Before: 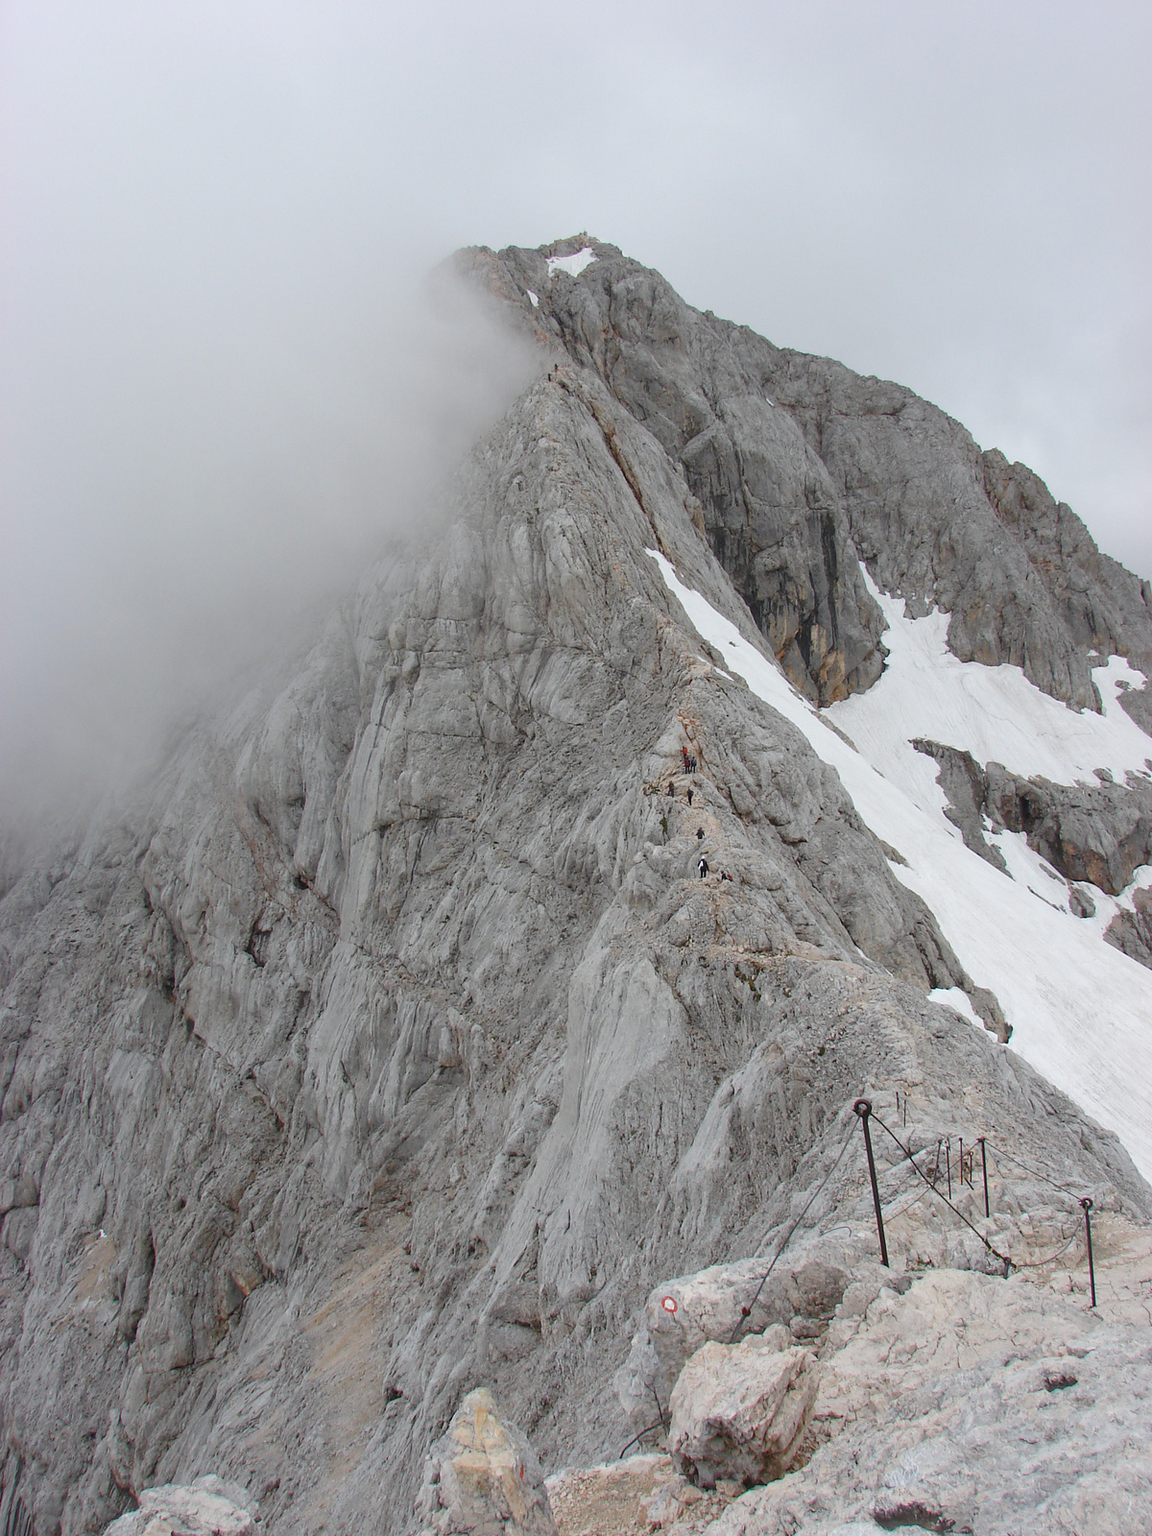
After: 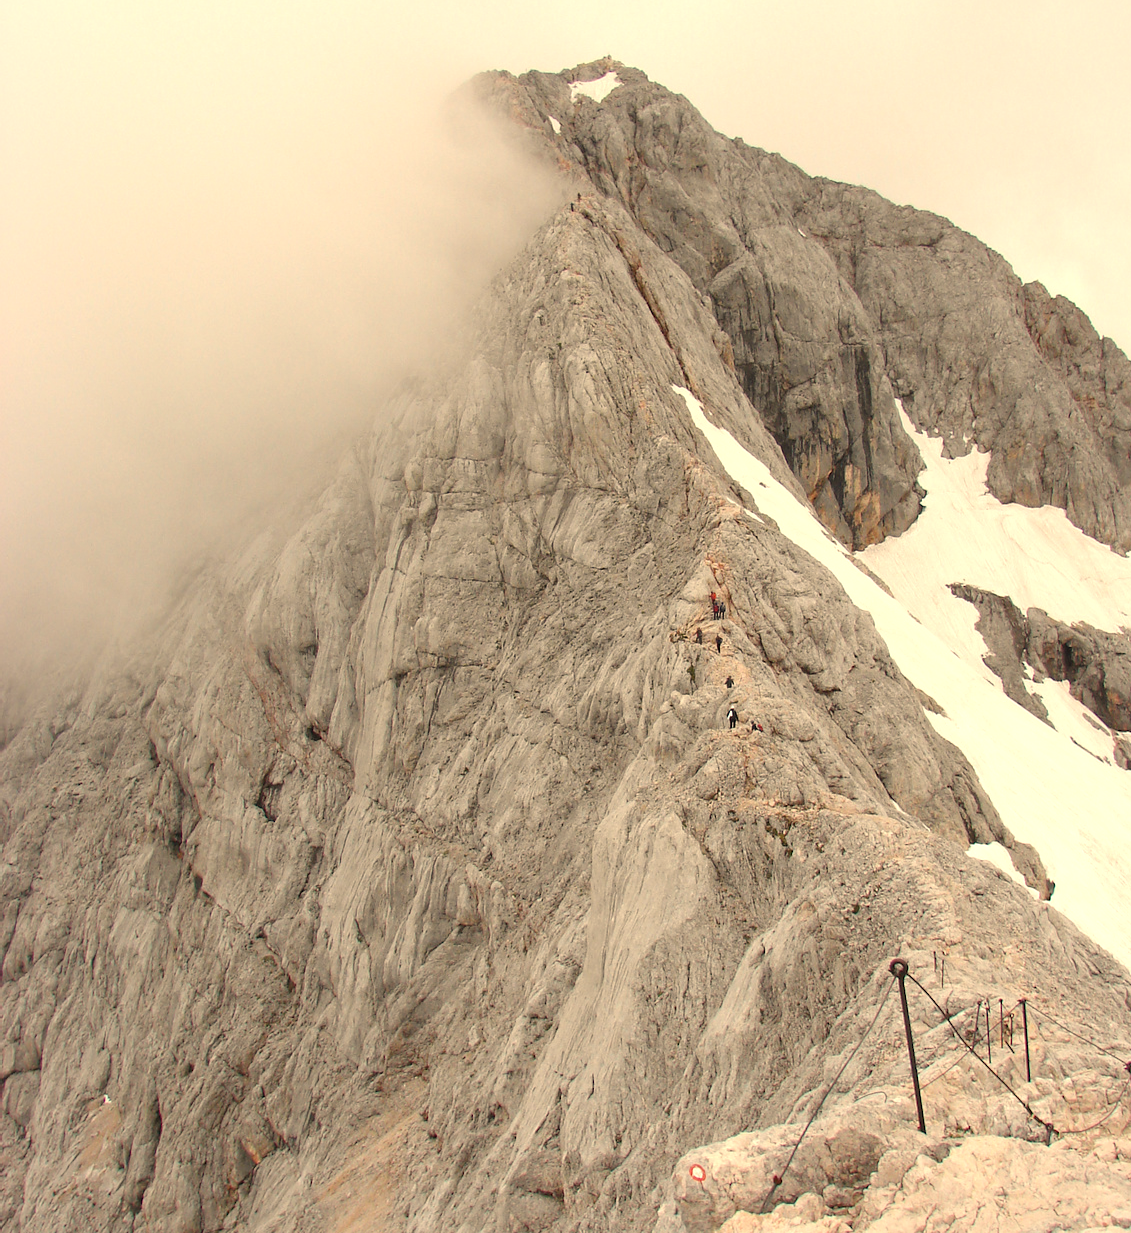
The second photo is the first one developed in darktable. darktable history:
white balance: red 1.138, green 0.996, blue 0.812
exposure: black level correction 0.001, exposure 0.5 EV, compensate exposure bias true, compensate highlight preservation false
crop and rotate: angle 0.03°, top 11.643%, right 5.651%, bottom 11.189%
